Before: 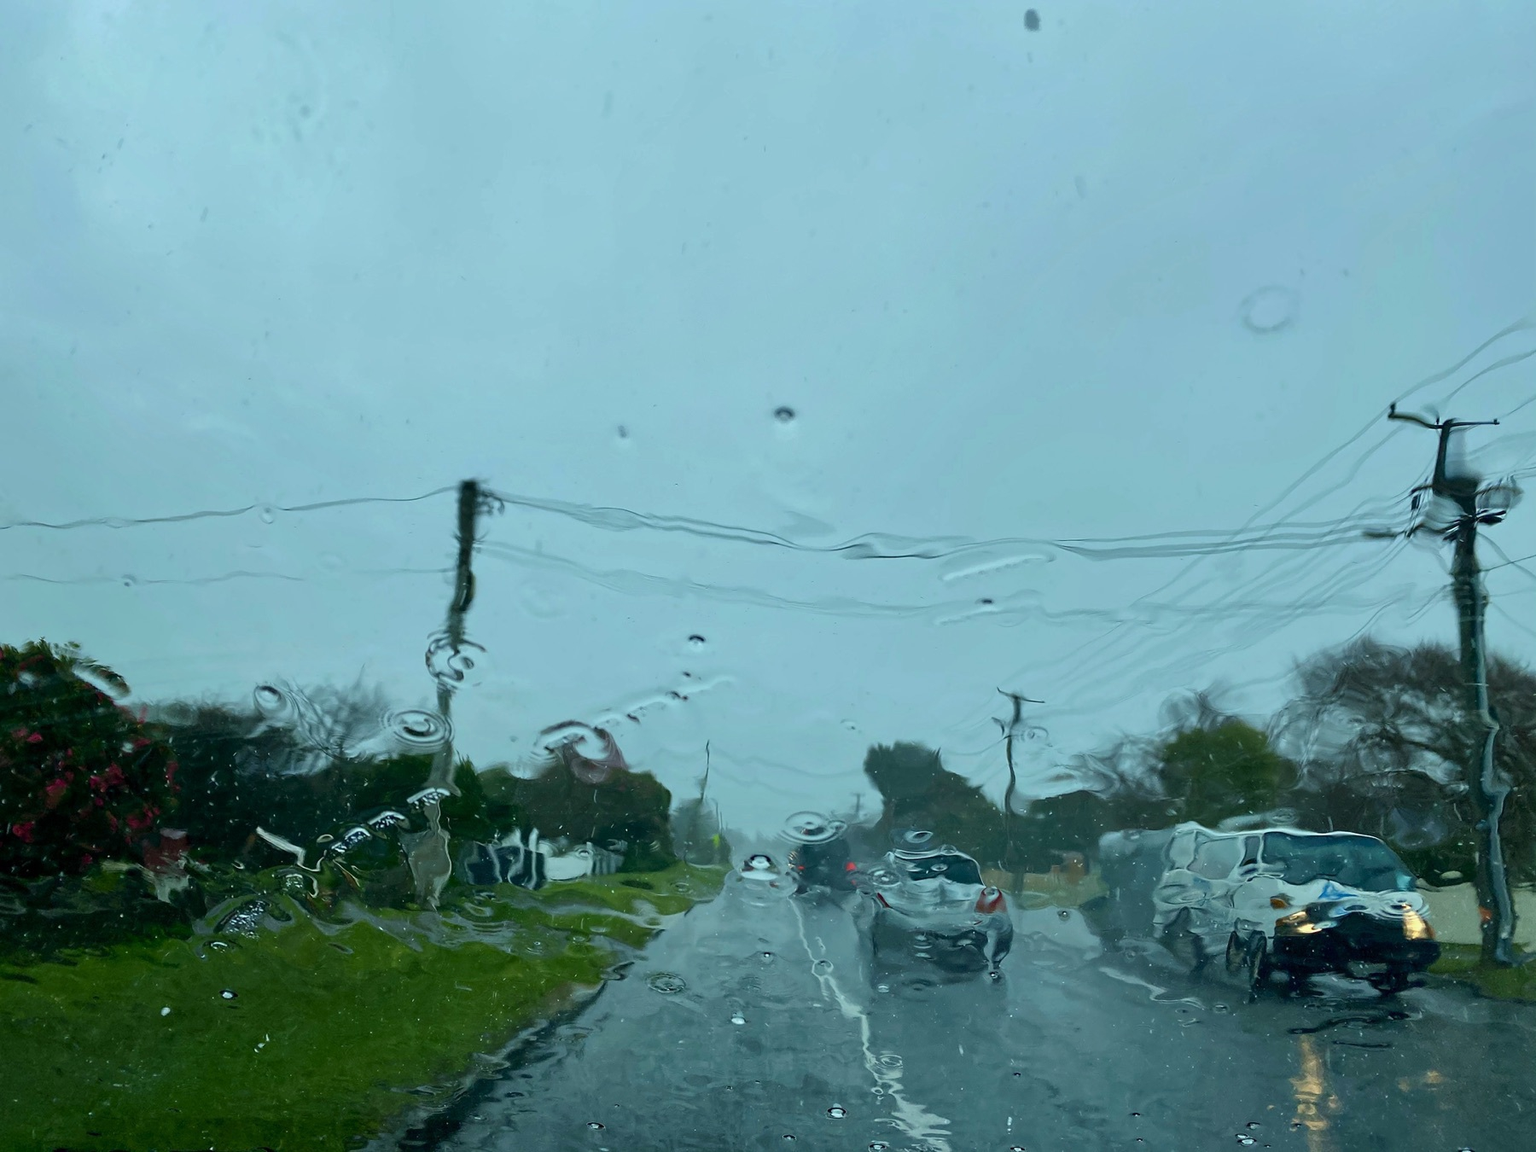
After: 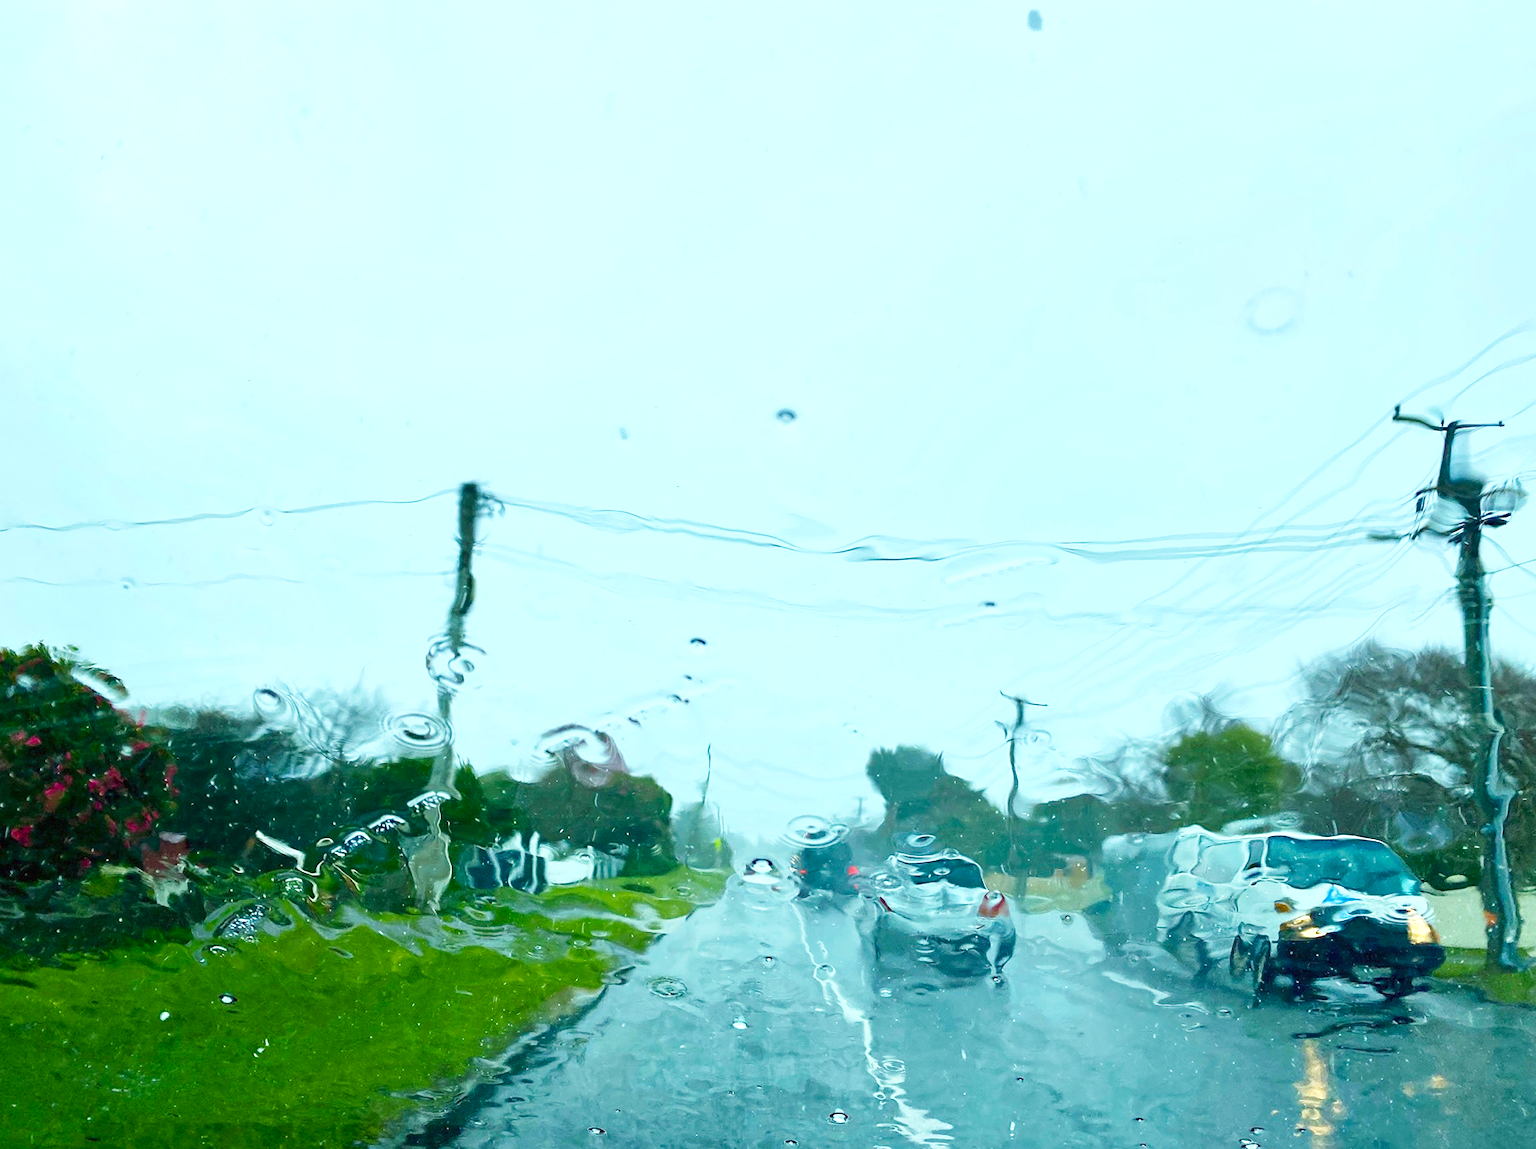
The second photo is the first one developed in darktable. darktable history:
crop: left 0.15%
base curve: curves: ch0 [(0, 0) (0.204, 0.334) (0.55, 0.733) (1, 1)], exposure shift 0.01, preserve colors none
exposure: black level correction 0, exposure 1.001 EV, compensate highlight preservation false
color balance rgb: perceptual saturation grading › global saturation 33.291%, global vibrance 9.553%
